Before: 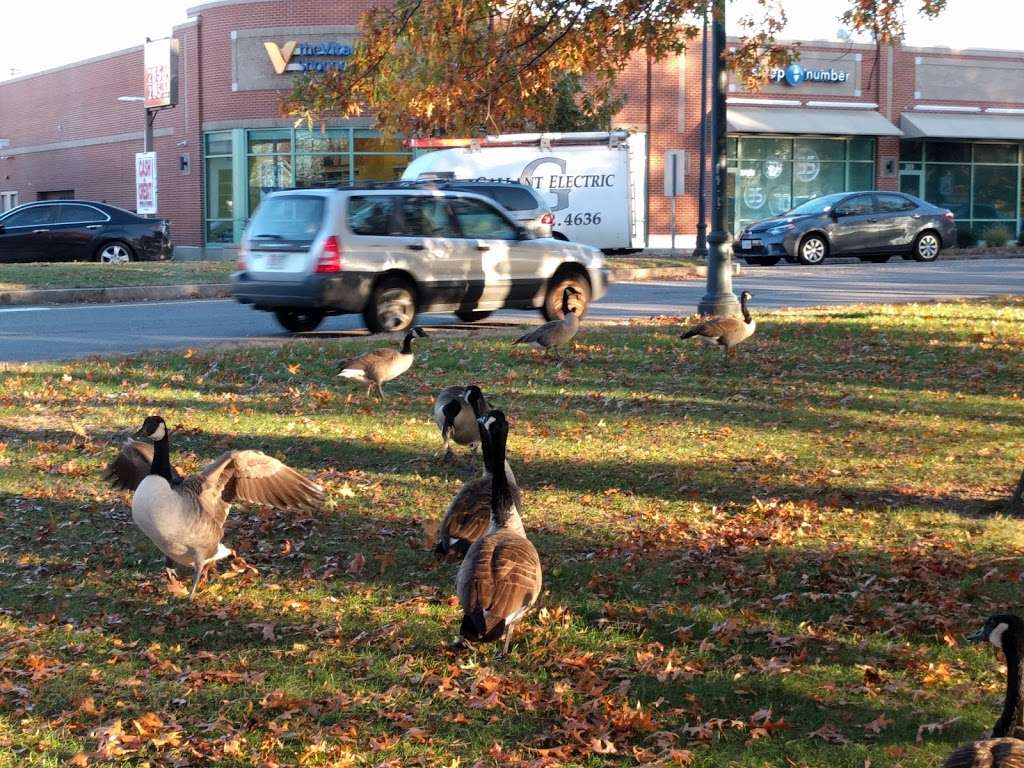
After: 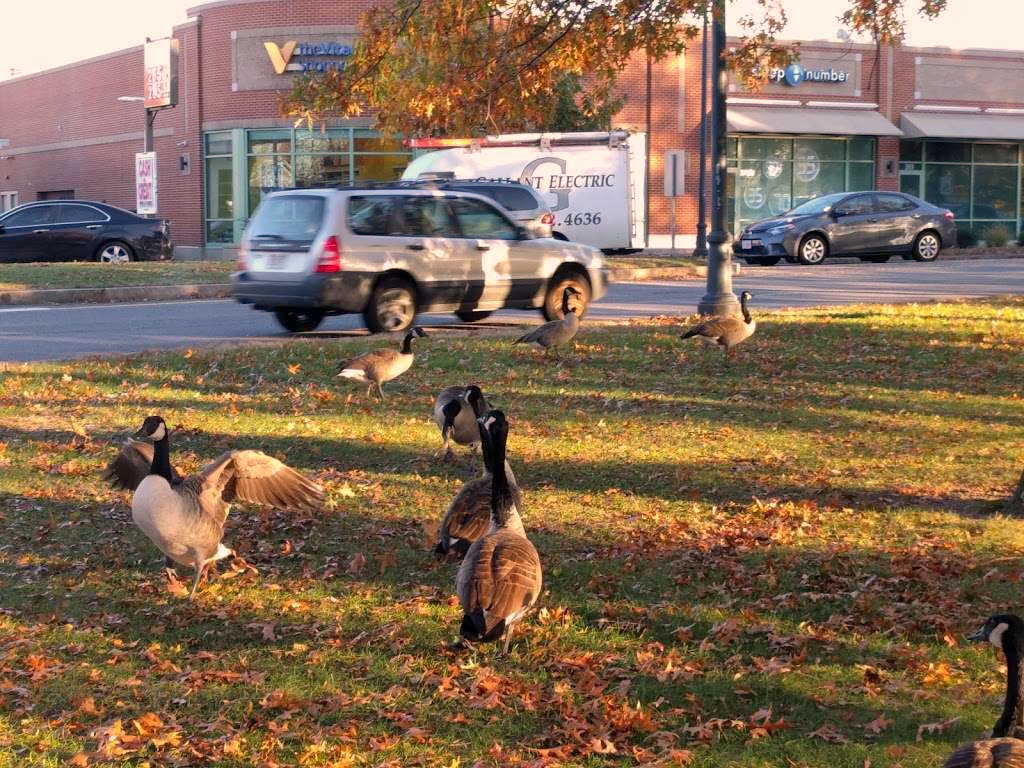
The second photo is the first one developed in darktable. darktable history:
shadows and highlights: on, module defaults
color correction: highlights a* 11.96, highlights b* 11.58
